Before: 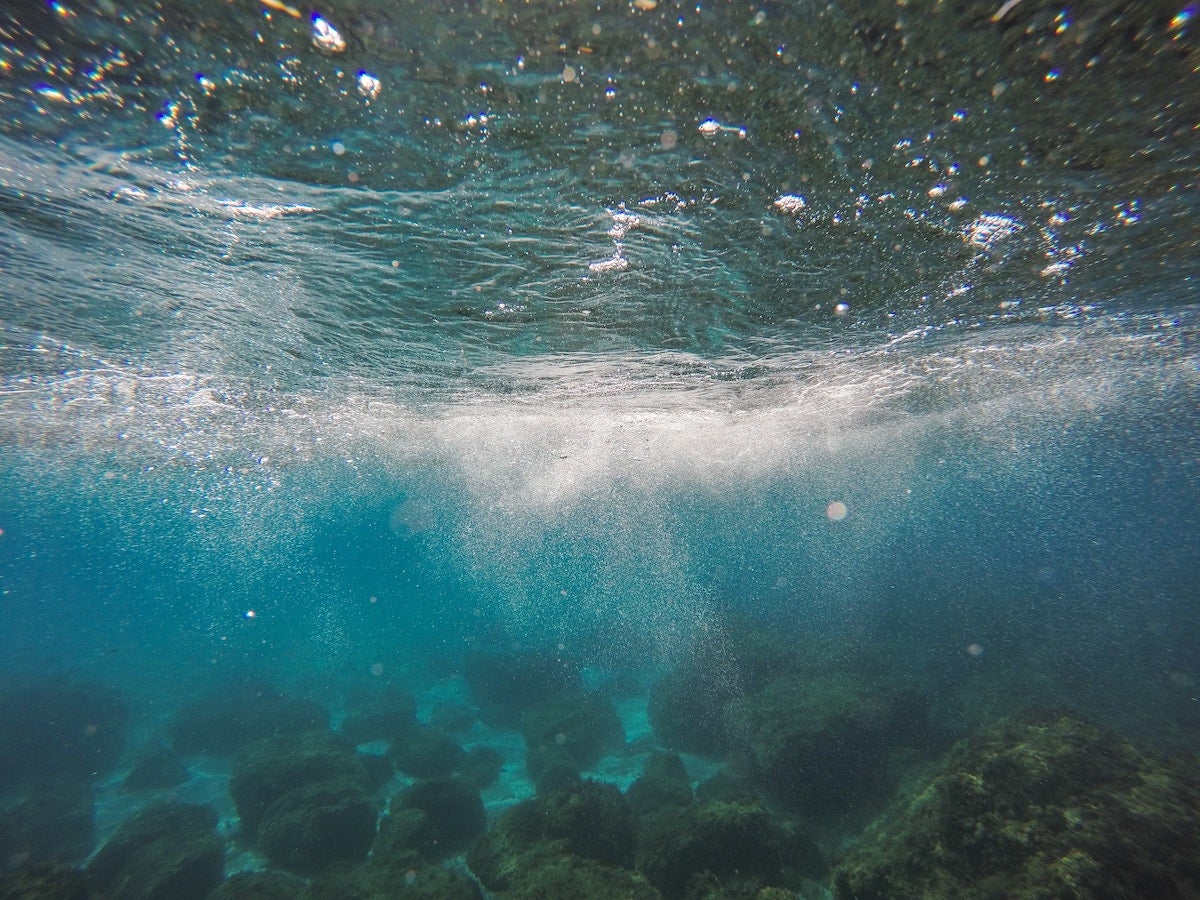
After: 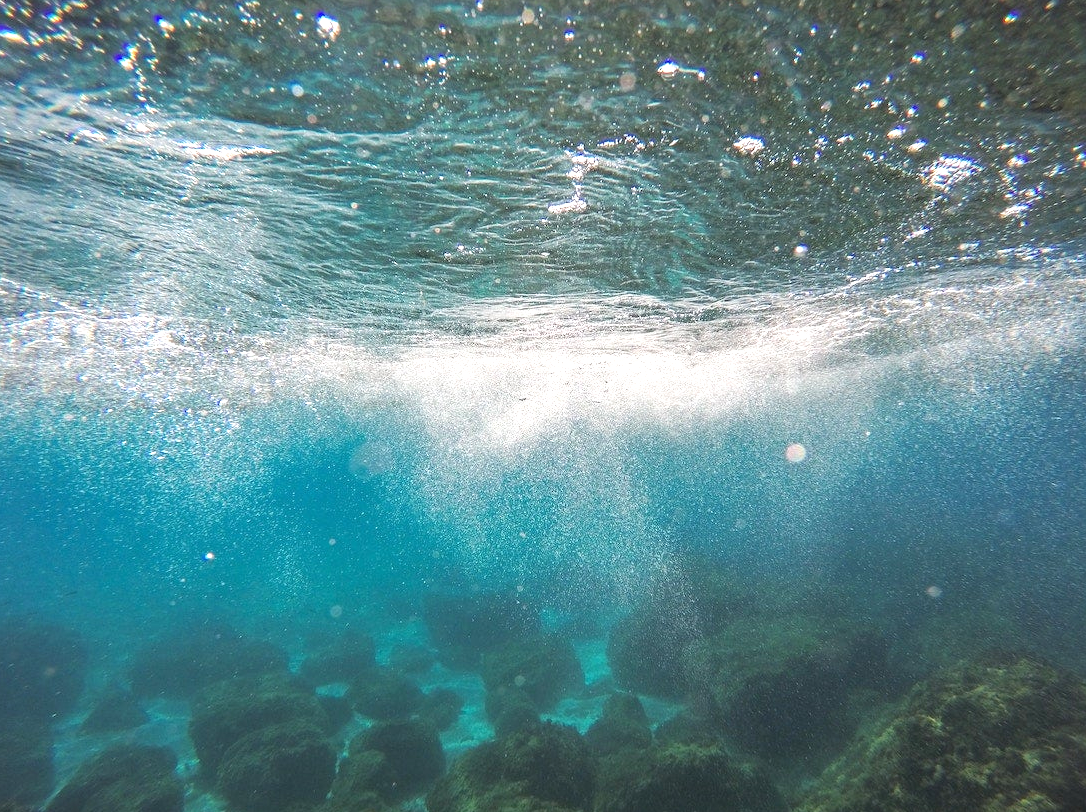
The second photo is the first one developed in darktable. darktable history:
crop: left 3.441%, top 6.471%, right 6.057%, bottom 3.261%
exposure: black level correction 0, exposure 0.695 EV, compensate highlight preservation false
